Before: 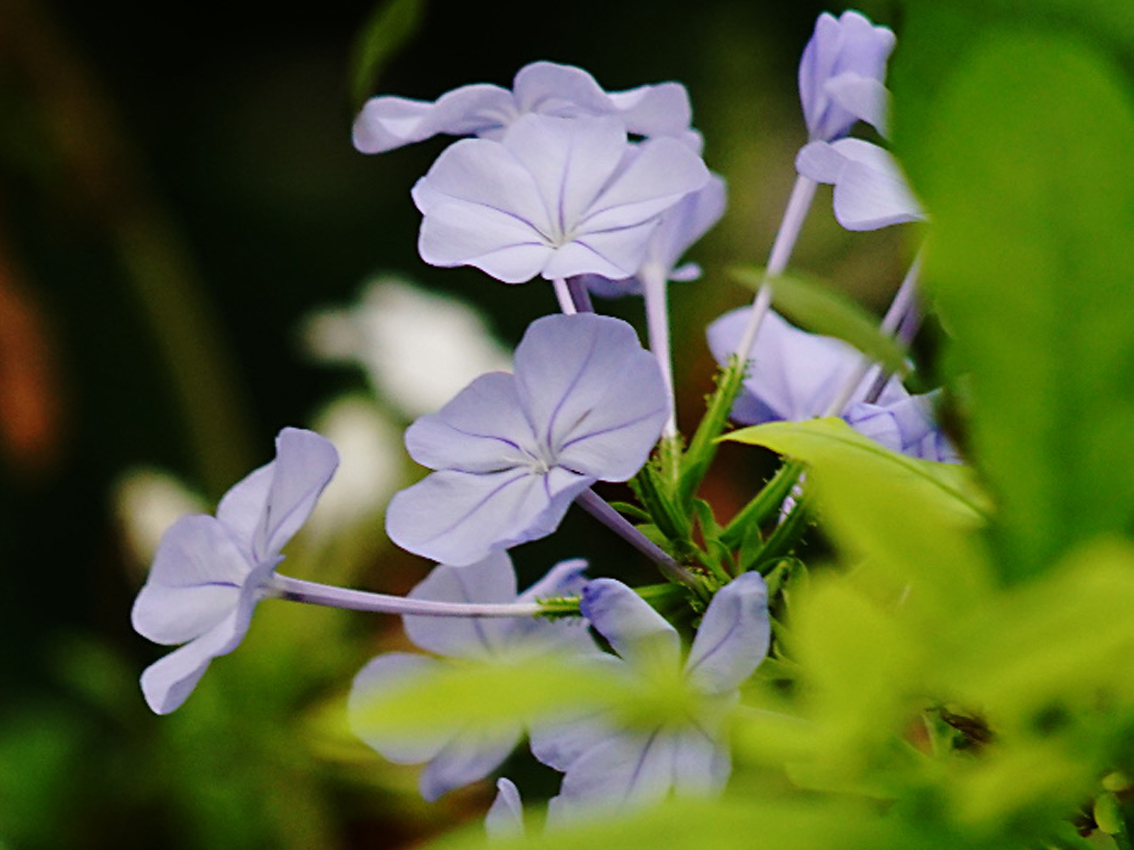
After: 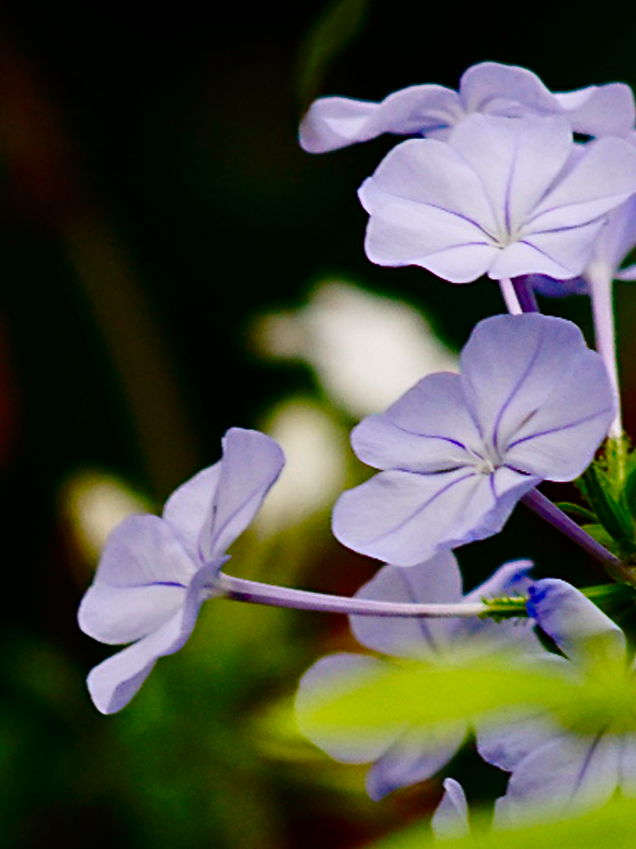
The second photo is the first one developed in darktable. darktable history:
contrast brightness saturation: contrast 0.186, brightness -0.108, saturation 0.208
color balance rgb: power › luminance 1.15%, power › chroma 0.373%, power › hue 32.29°, linear chroma grading › global chroma 14.929%, perceptual saturation grading › global saturation 25.084%, perceptual saturation grading › highlights -50.021%, perceptual saturation grading › shadows 31.186%
crop: left 4.803%, right 39.029%
